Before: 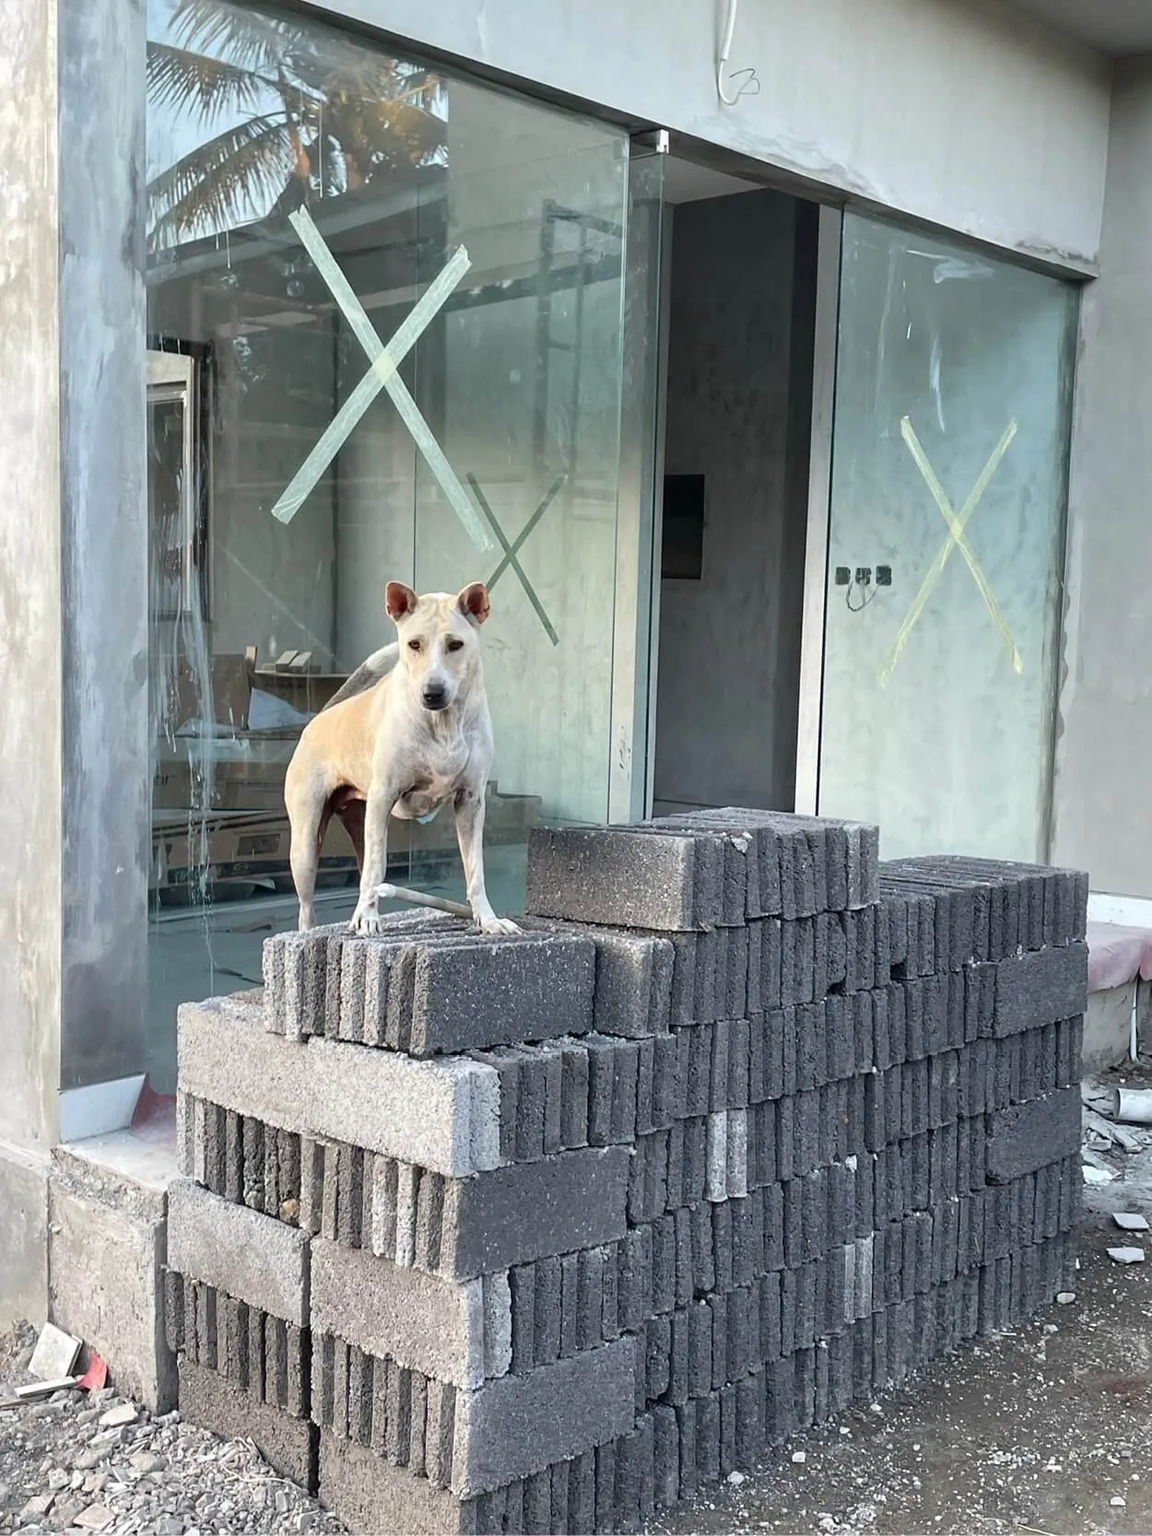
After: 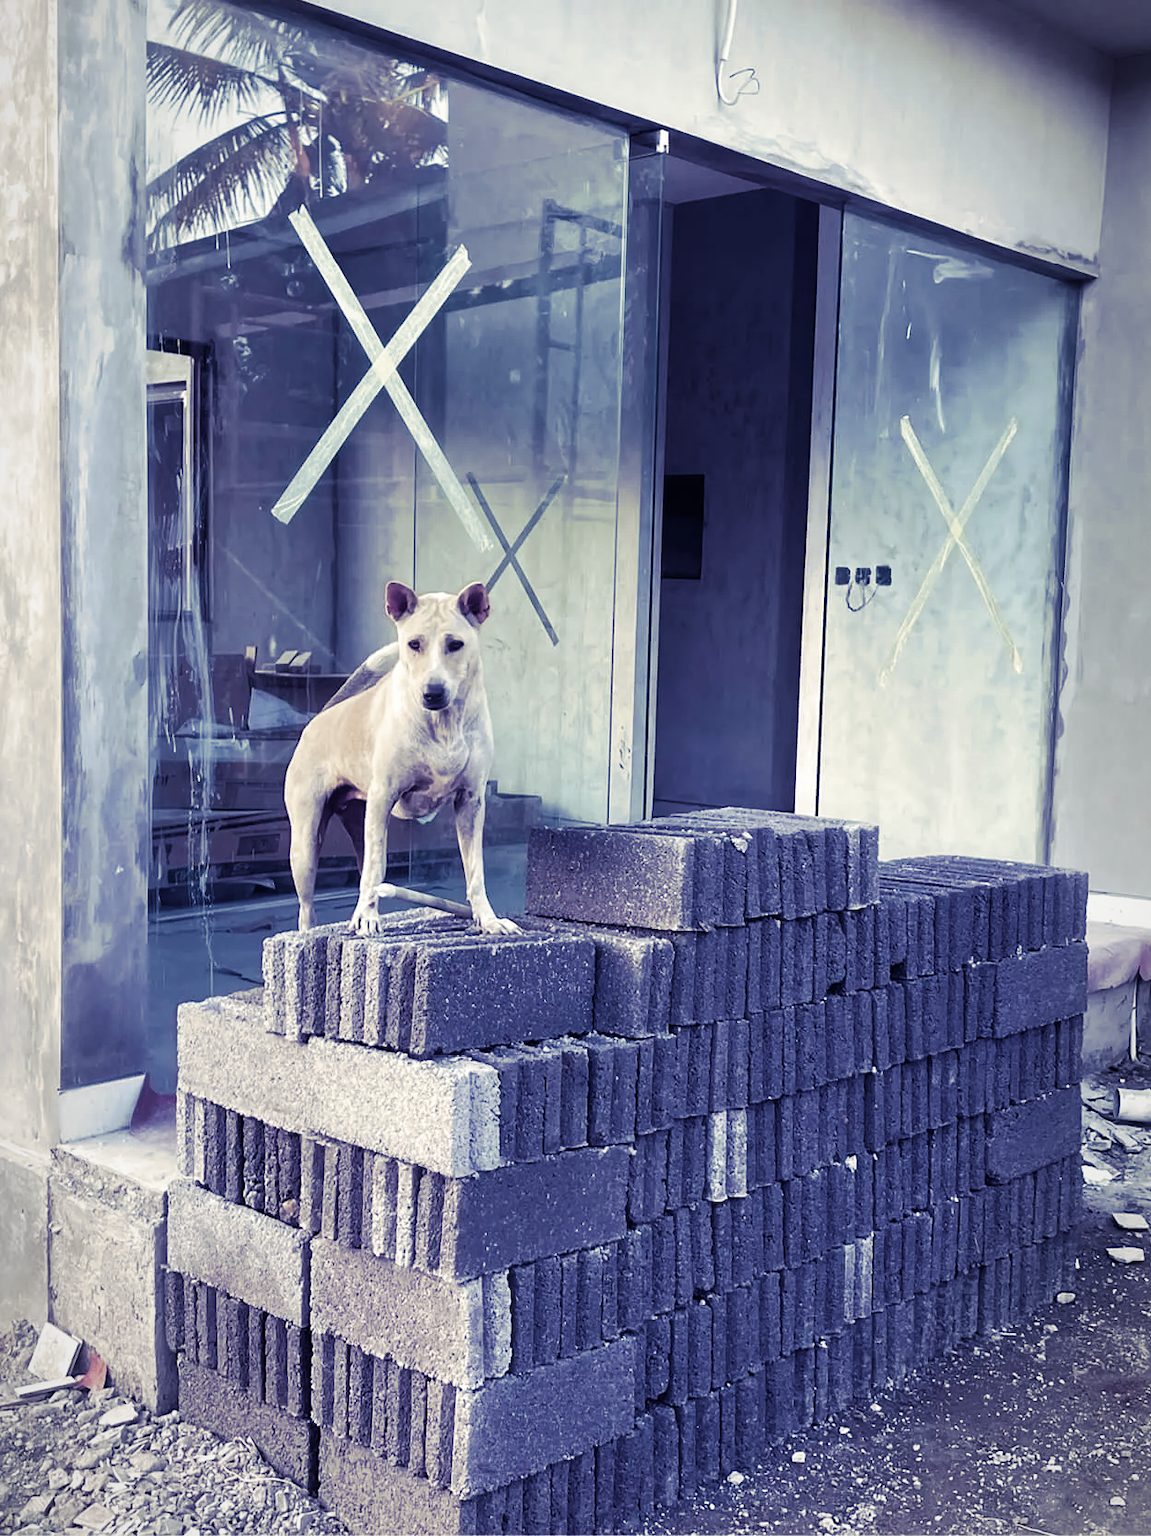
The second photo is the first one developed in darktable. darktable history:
vignetting #1: fall-off start 97%, fall-off radius 100%, width/height ratio 0.609, unbound false
bloom #2: size 23.29%, threshold 98.39%, strength 8.43%
velvia #2: strength 79.52%, mid-tones bias 0.956
lowlight vision #2: transition x [0, 0.2, 0.4, 0.6, 0.8, 1], transition y [0.885, 1.147, 0.665, 0.426, 0.396, 0.347]
monochrome #1: a 39.9, b -11.51, size 0.5
velvia #1: strength 67.07%, mid-tones bias 0.972
split-toning #1: shadows › hue 242.67°, shadows › saturation 0.733, highlights › hue 0°, highlights › saturation 0.874, balance -53.304, compress 23.79%
bloom #1: size 23.29%, threshold 98.39%, strength 8.43%
velvia: strength 67.07%, mid-tones bias 0.972
vignetting: fall-off start 97%, fall-off radius 100%, width/height ratio 0.609, unbound false
bloom: size 13.65%, threshold 98.39%, strength 4.82%
lowlight vision: transition x [0, 0.2, 0.4, 0.6, 0.8, 1], transition y [0.907, 0.966, 1.002, 0.609, 0.398, 0.347]
split-toning: shadows › hue 242.67°, shadows › saturation 0.733, highlights › hue 45.33°, highlights › saturation 0.667, balance -53.304, compress 21.15%
